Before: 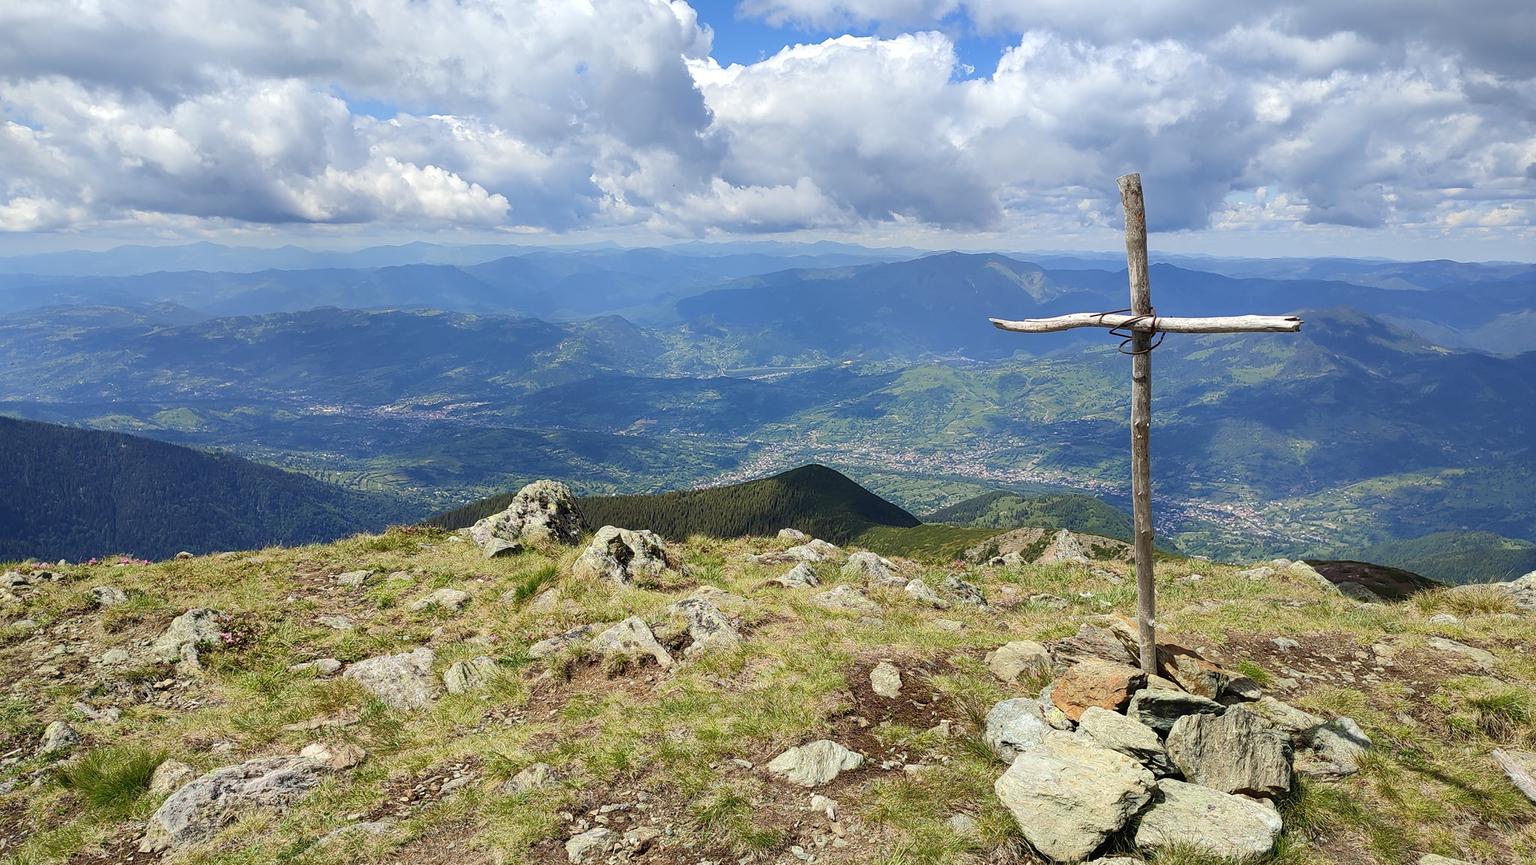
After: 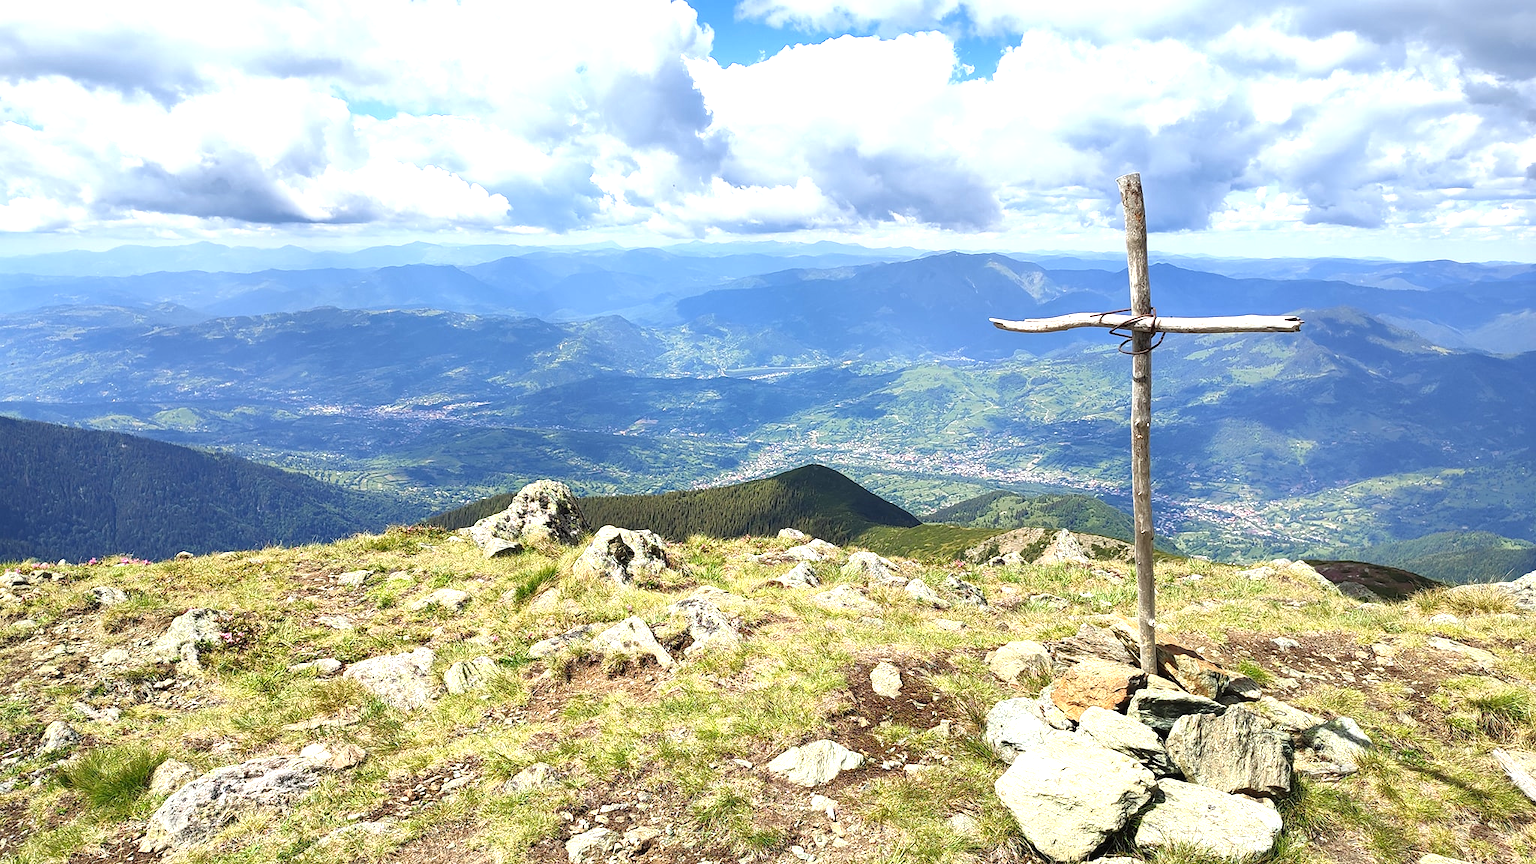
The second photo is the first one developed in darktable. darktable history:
exposure: exposure 0.996 EV, compensate highlight preservation false
shadows and highlights: shadows 37.84, highlights -27.62, soften with gaussian
